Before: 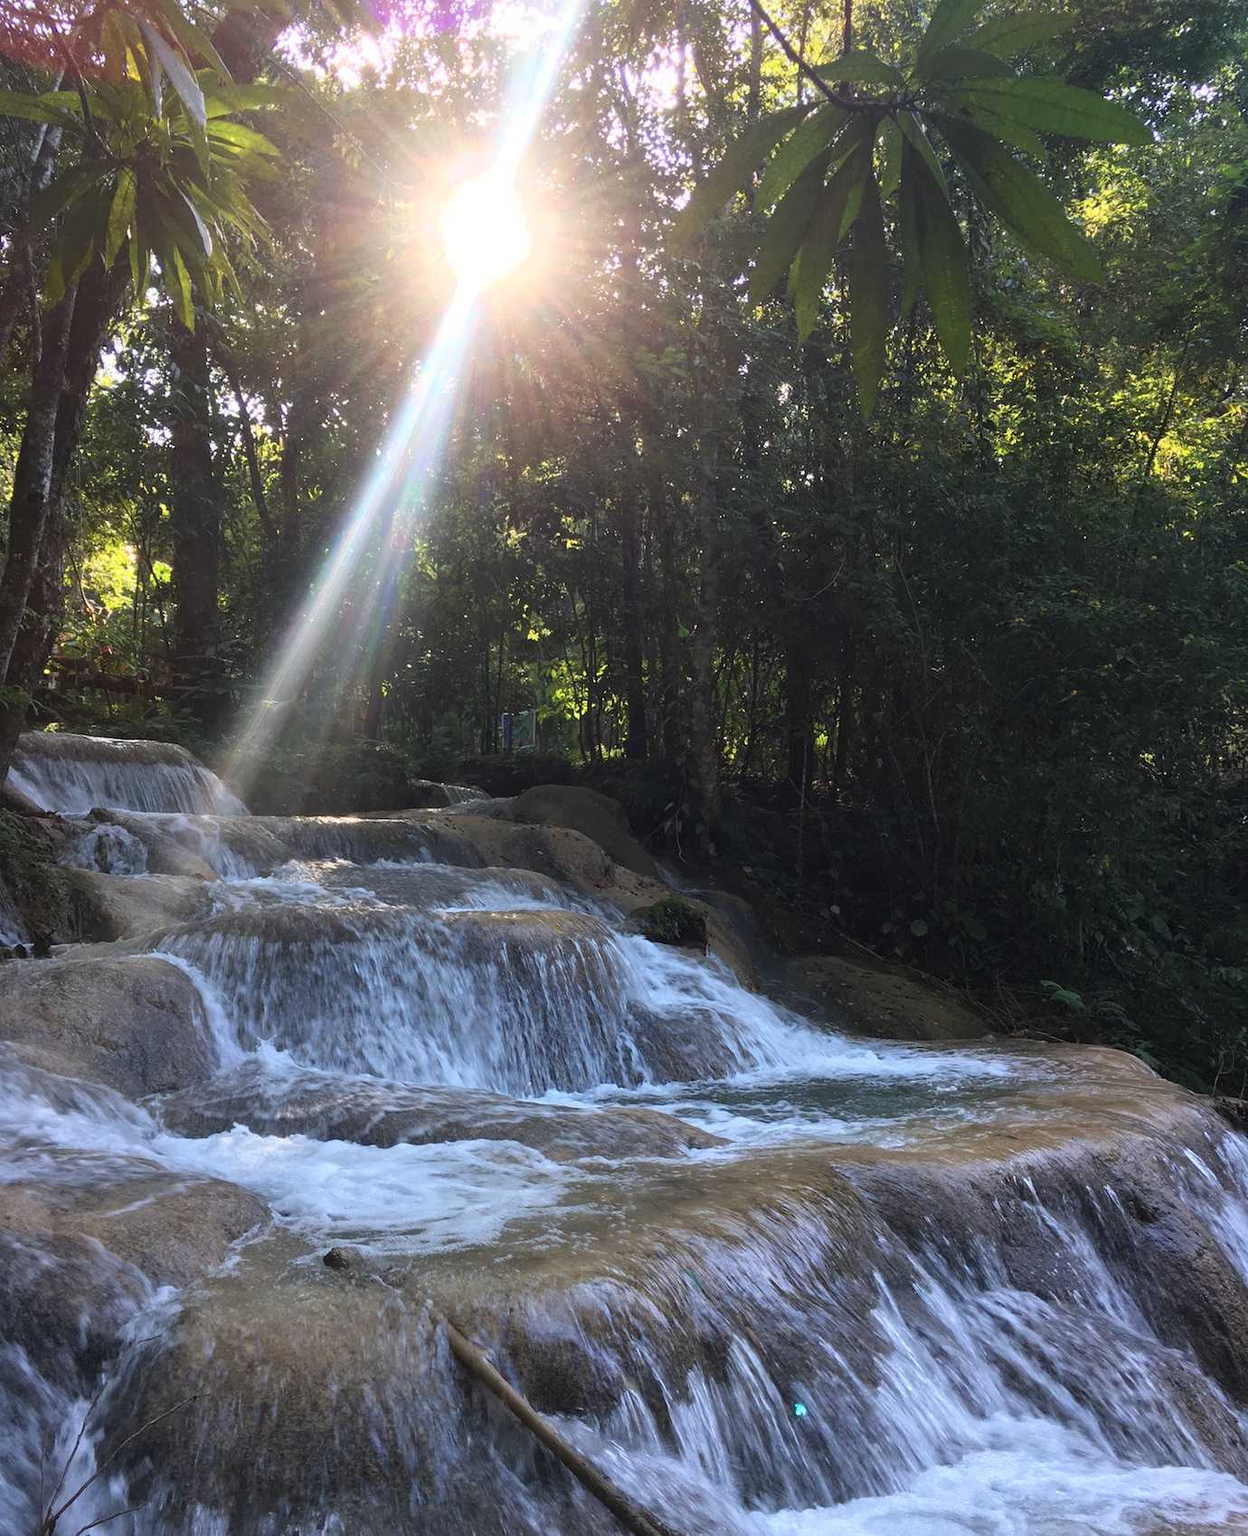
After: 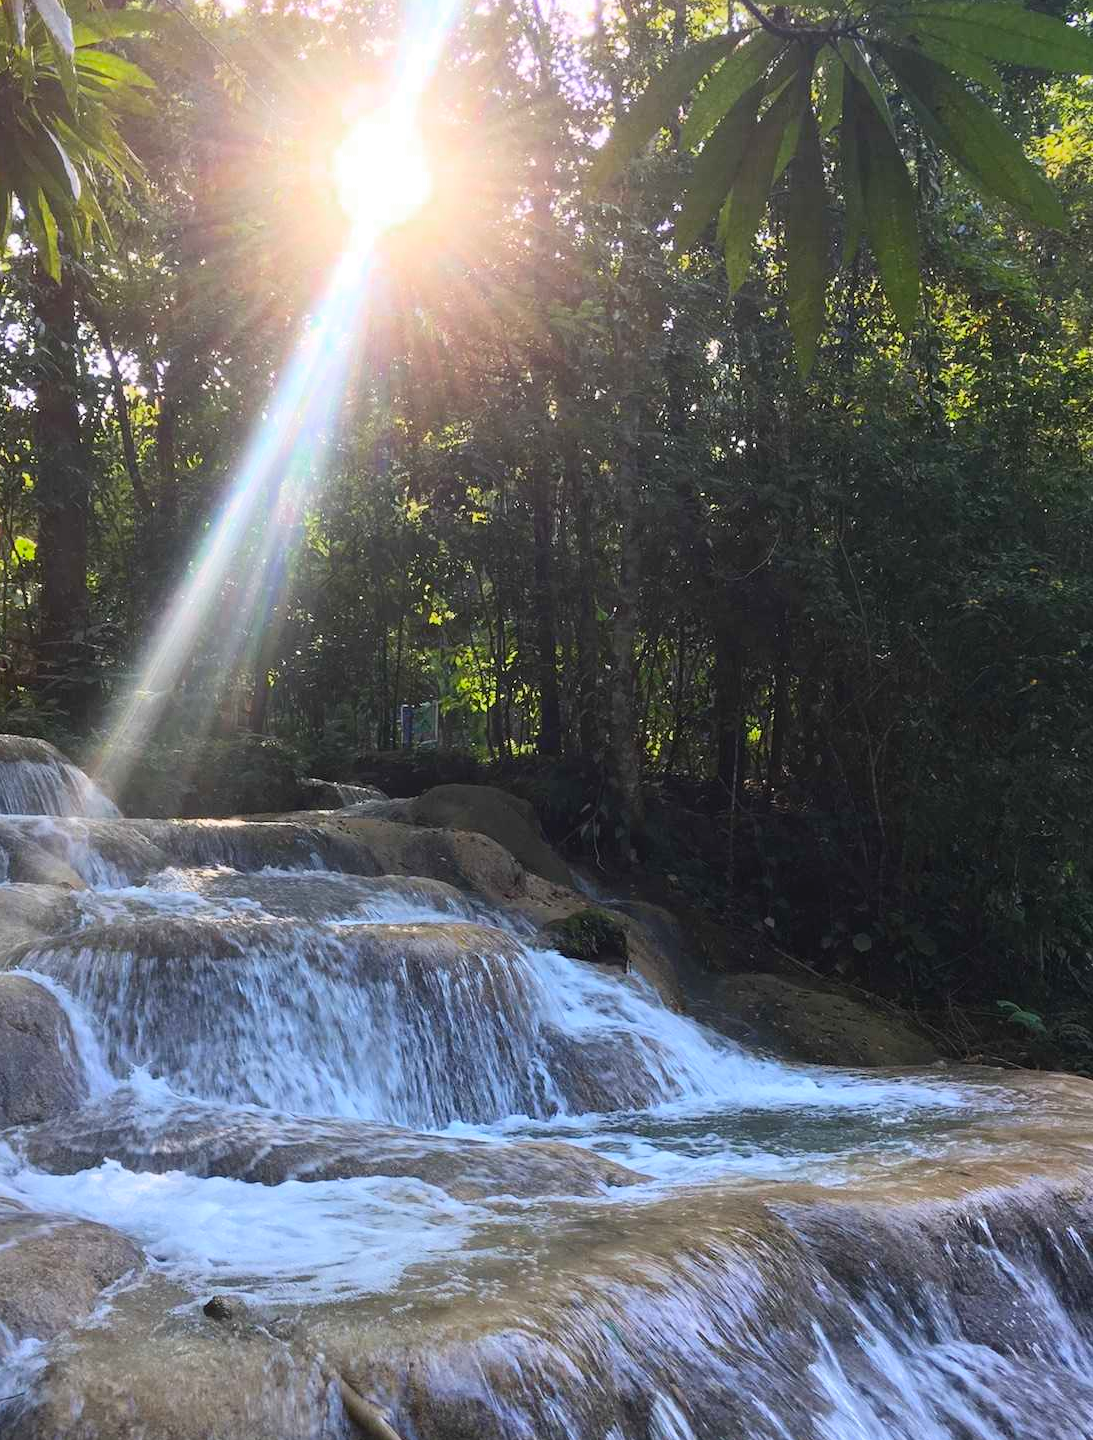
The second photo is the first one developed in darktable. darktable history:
crop: left 11.176%, top 4.975%, right 9.558%, bottom 10.219%
contrast brightness saturation: contrast 0.197, brightness 0.162, saturation 0.227
color zones: curves: ch0 [(0, 0.444) (0.143, 0.442) (0.286, 0.441) (0.429, 0.441) (0.571, 0.441) (0.714, 0.441) (0.857, 0.442) (1, 0.444)]
